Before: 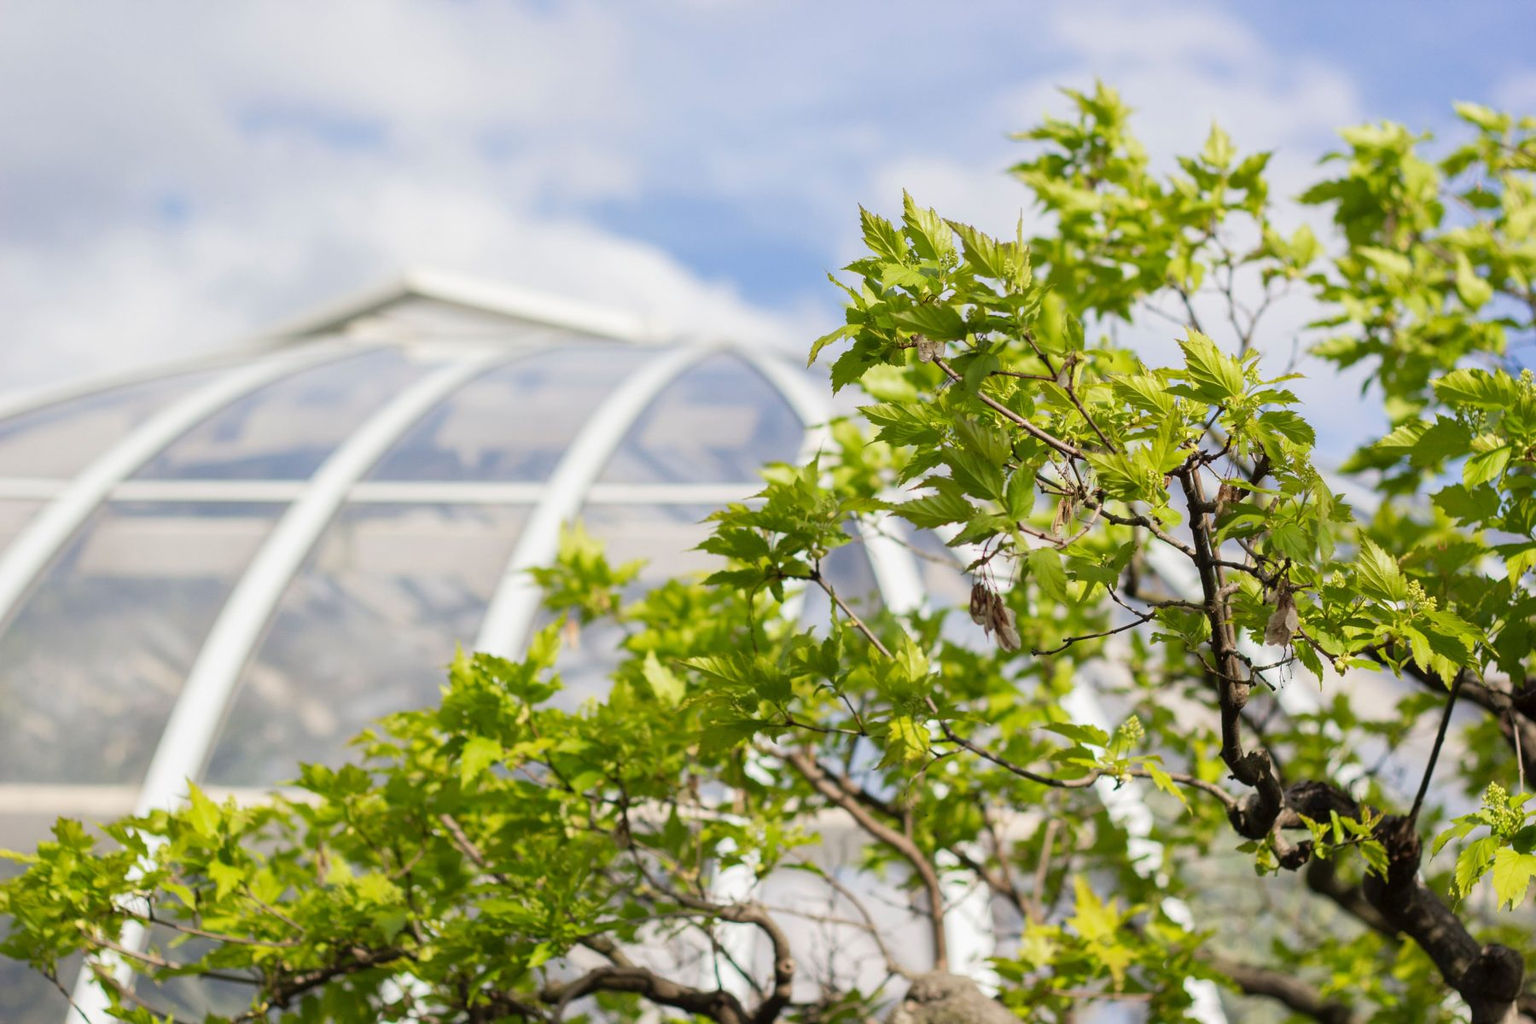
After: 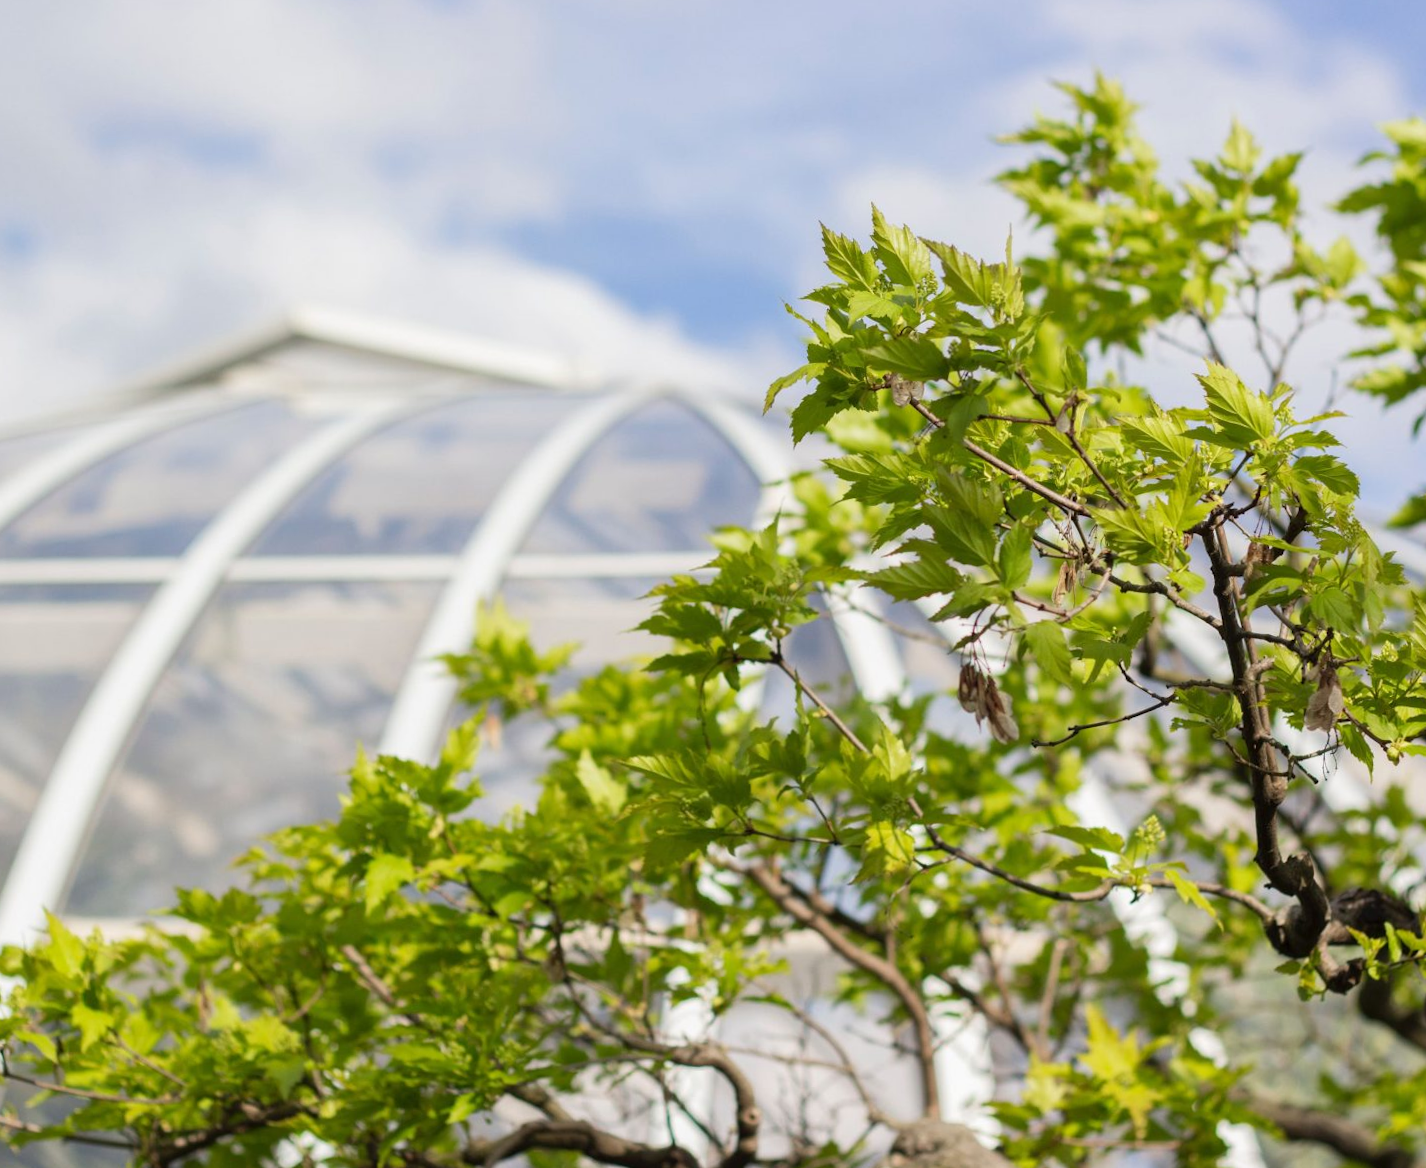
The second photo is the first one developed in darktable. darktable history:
crop and rotate: left 9.597%, right 10.195%
rotate and perspective: rotation -1°, crop left 0.011, crop right 0.989, crop top 0.025, crop bottom 0.975
